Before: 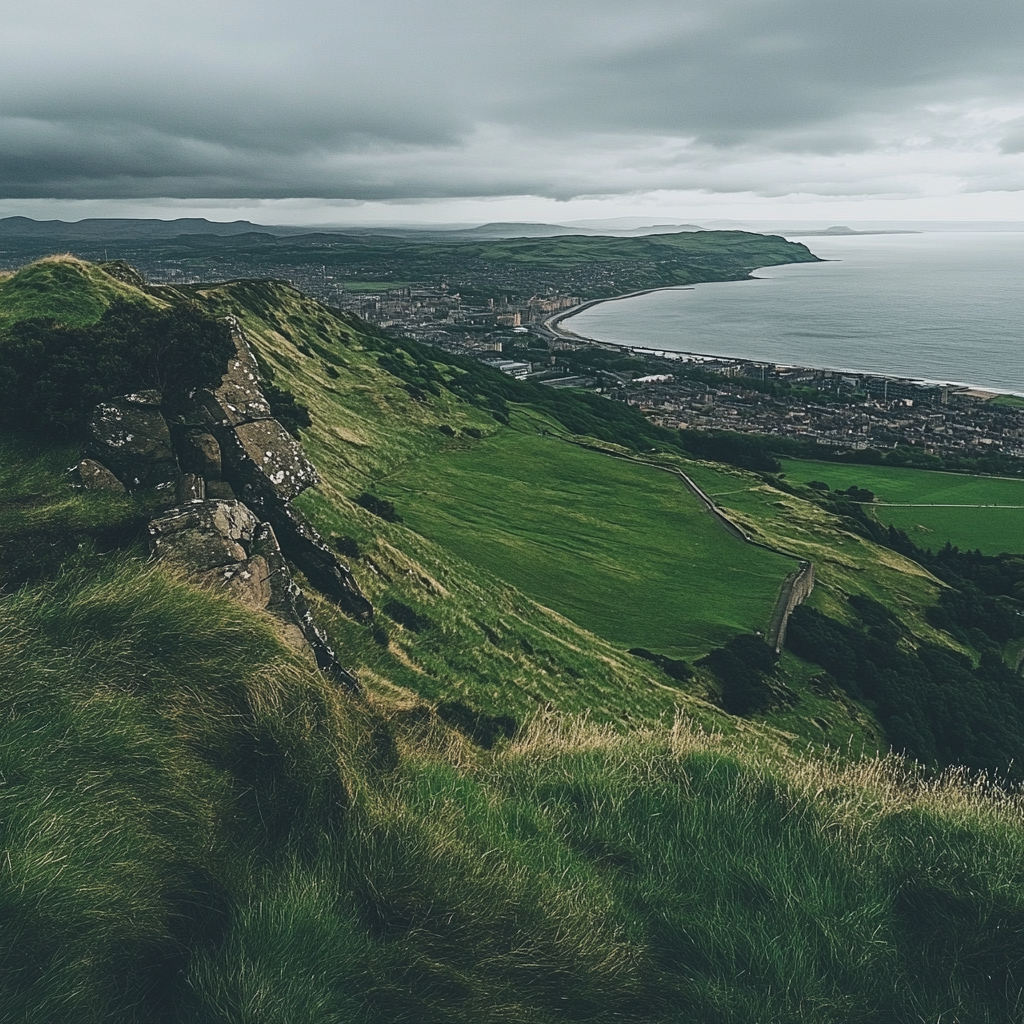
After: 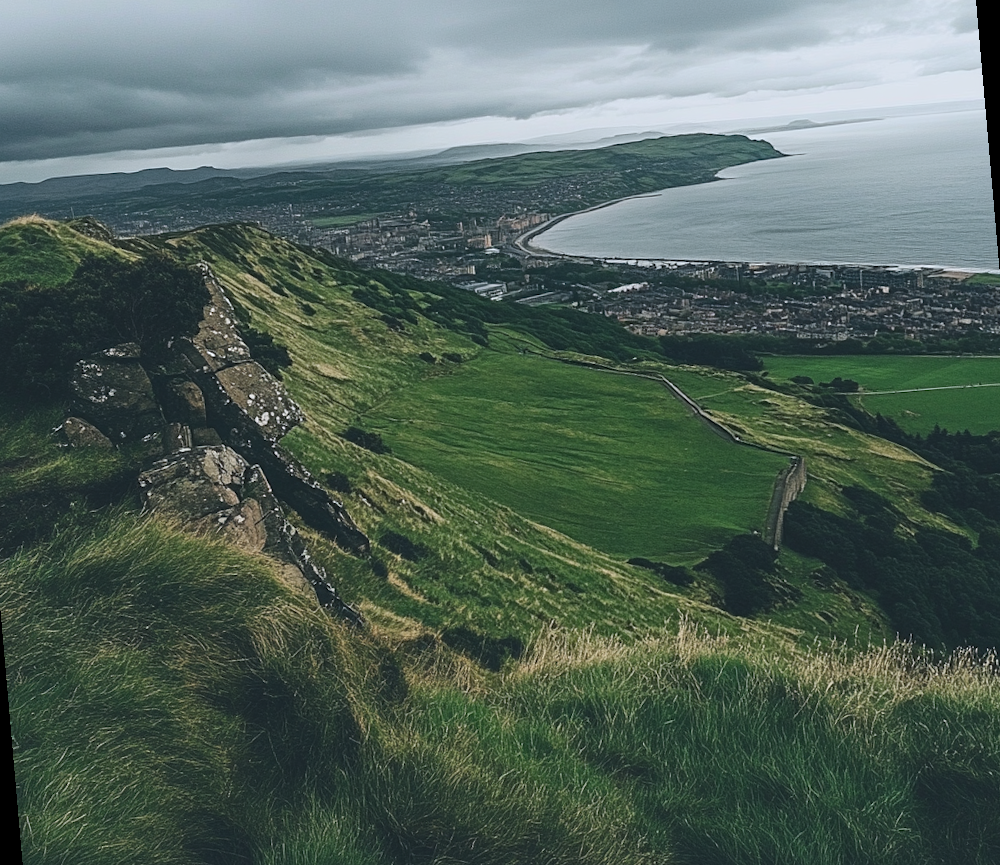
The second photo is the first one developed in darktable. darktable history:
white balance: red 0.983, blue 1.036
rotate and perspective: rotation -5°, crop left 0.05, crop right 0.952, crop top 0.11, crop bottom 0.89
